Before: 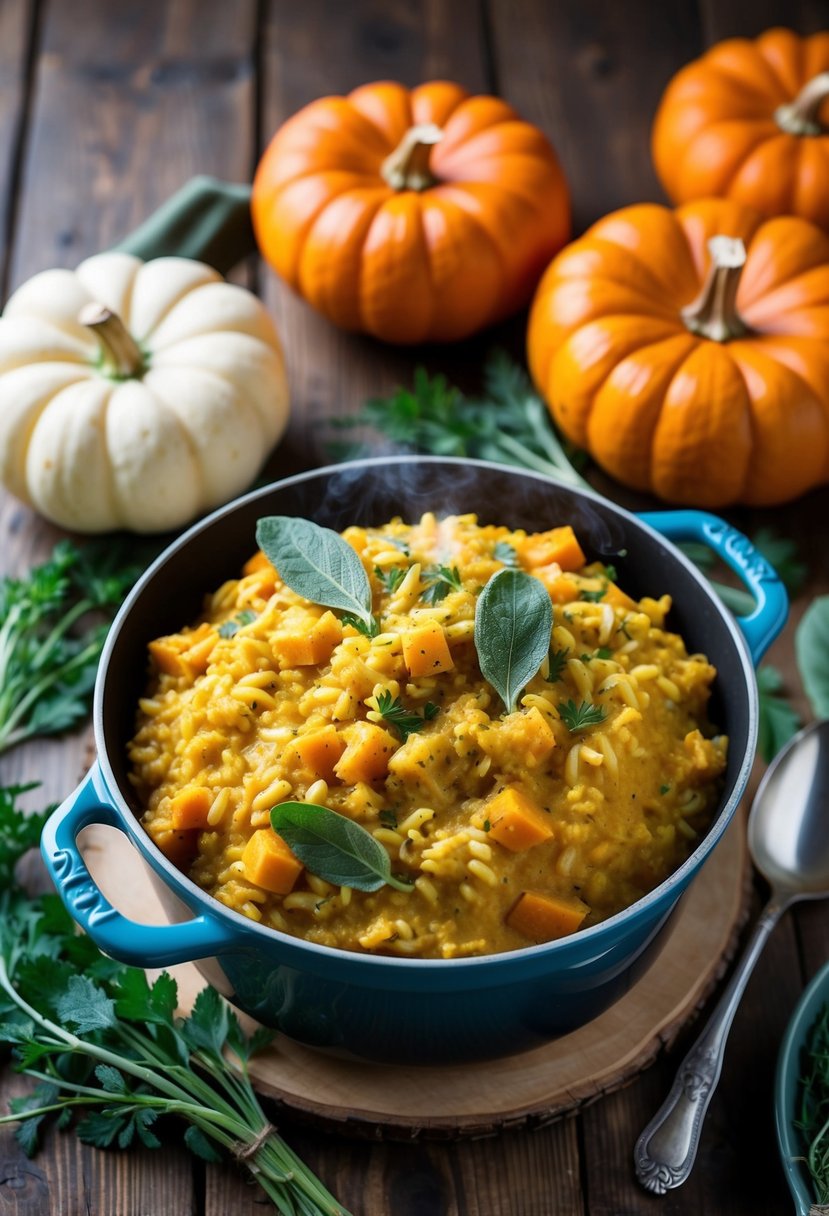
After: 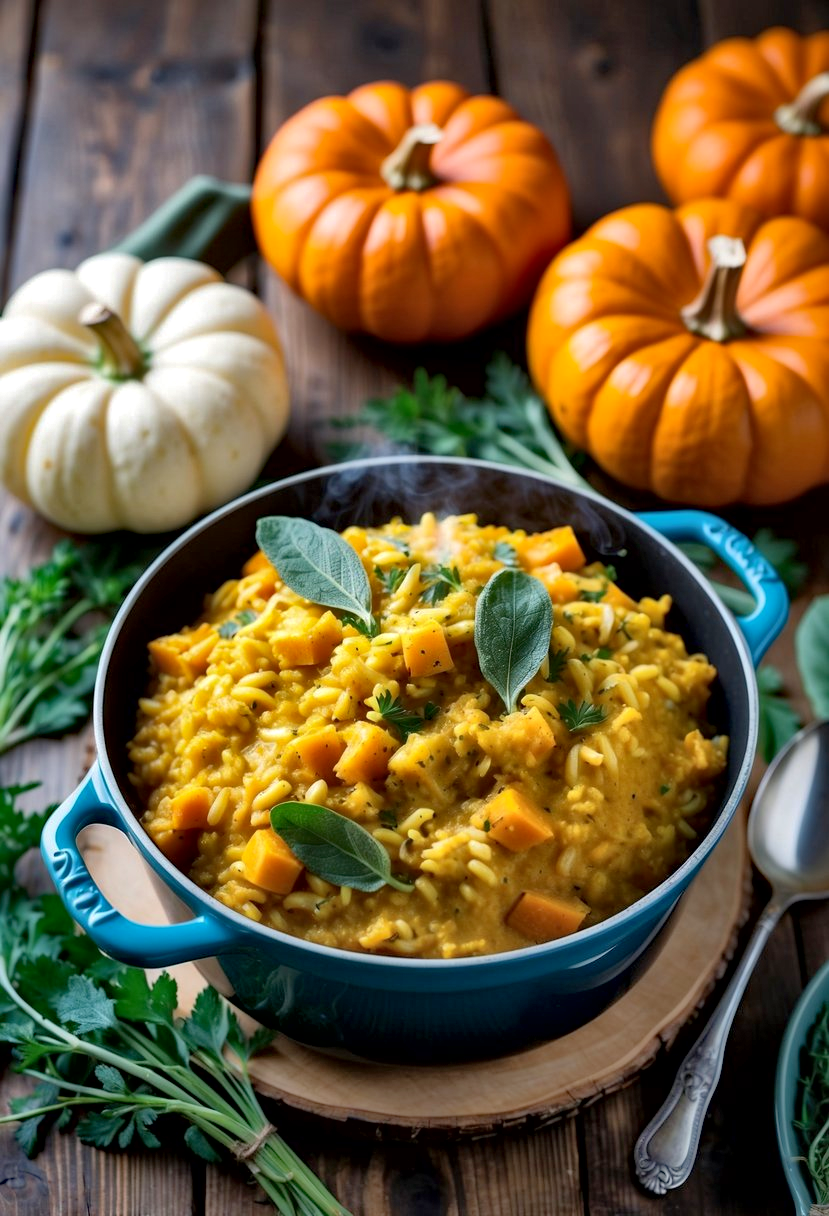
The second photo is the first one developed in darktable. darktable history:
shadows and highlights: on, module defaults
local contrast: mode bilateral grid, contrast 25, coarseness 47, detail 151%, midtone range 0.2
haze removal: compatibility mode true, adaptive false
